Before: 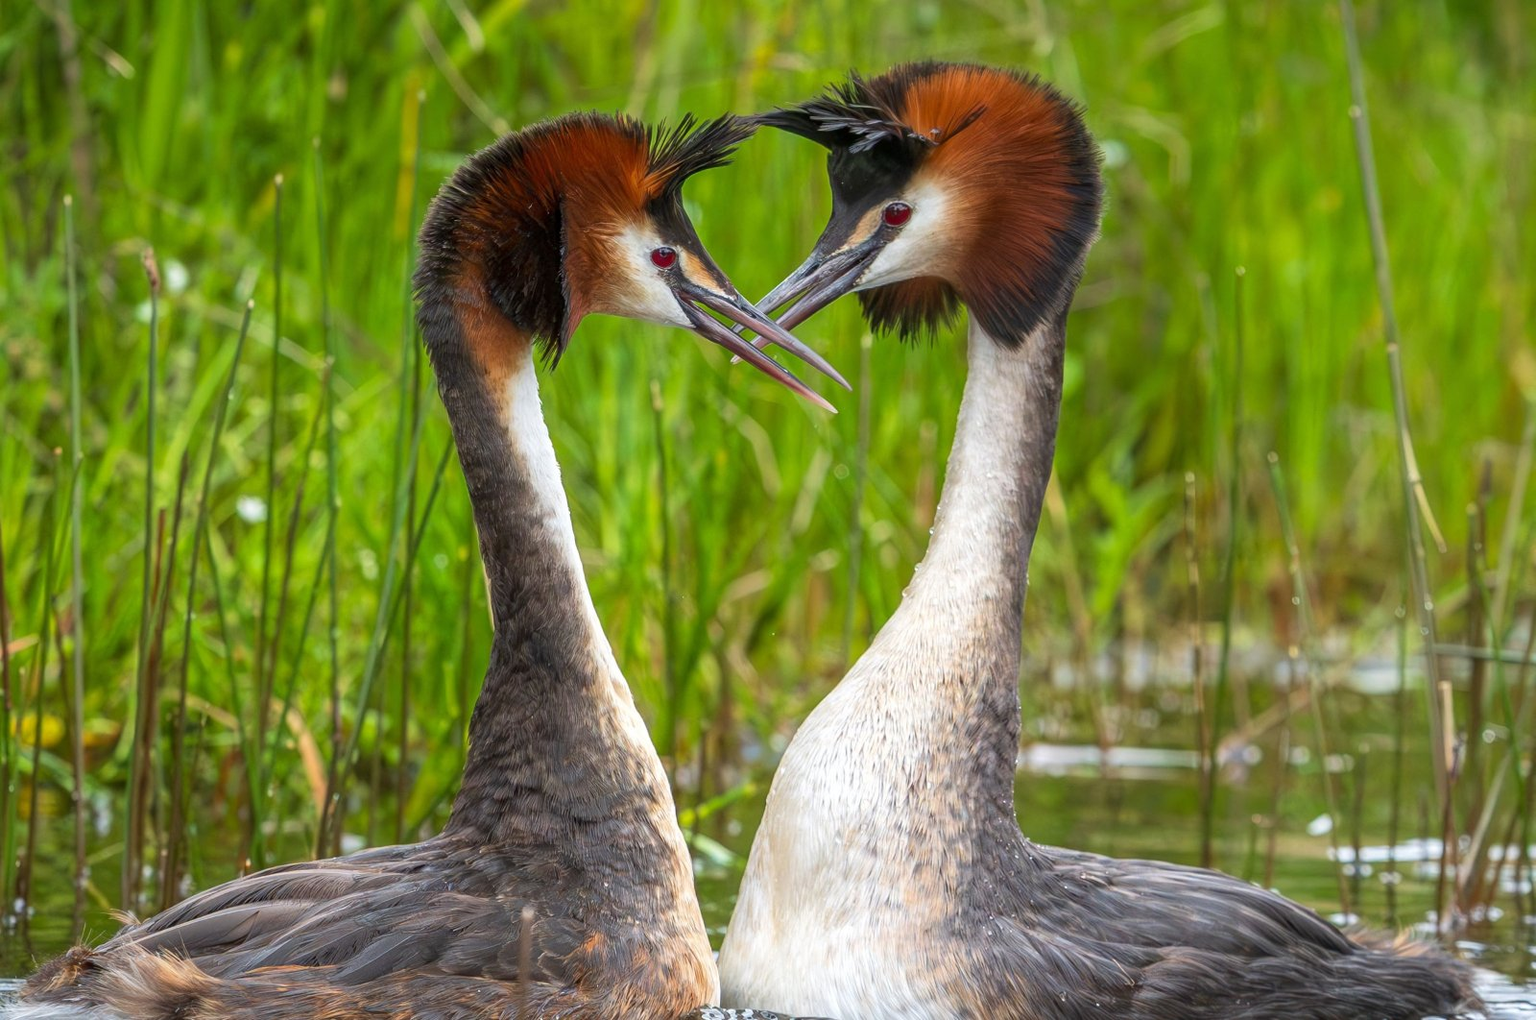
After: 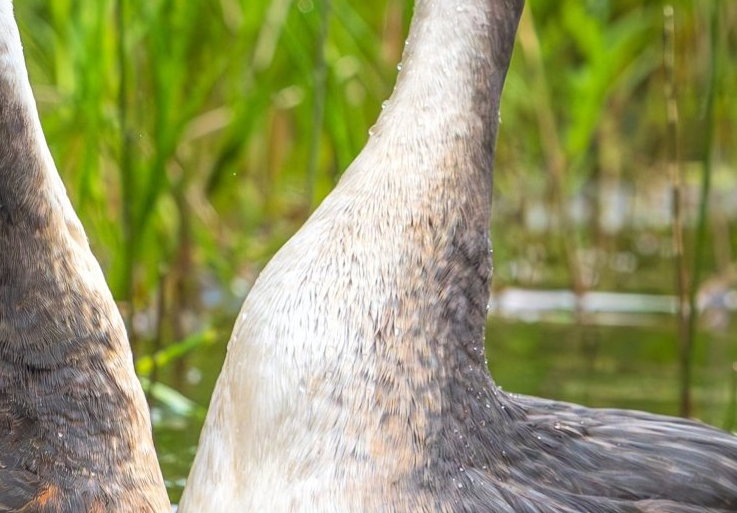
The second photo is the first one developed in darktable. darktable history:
crop: left 35.749%, top 45.782%, right 18.158%, bottom 5.899%
